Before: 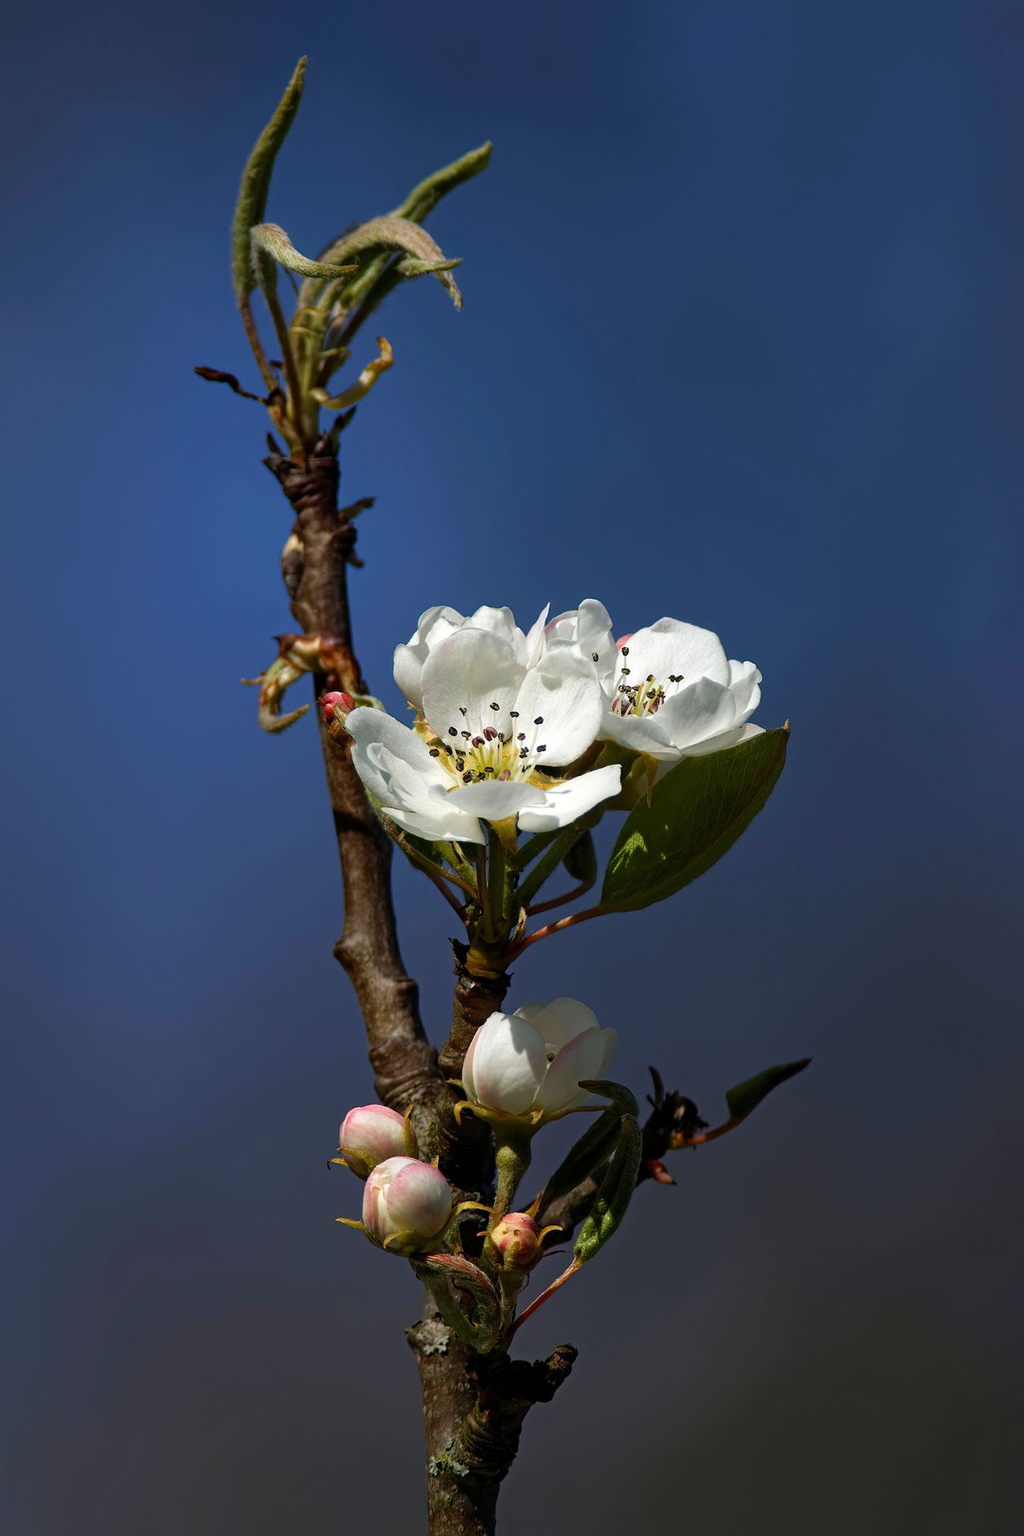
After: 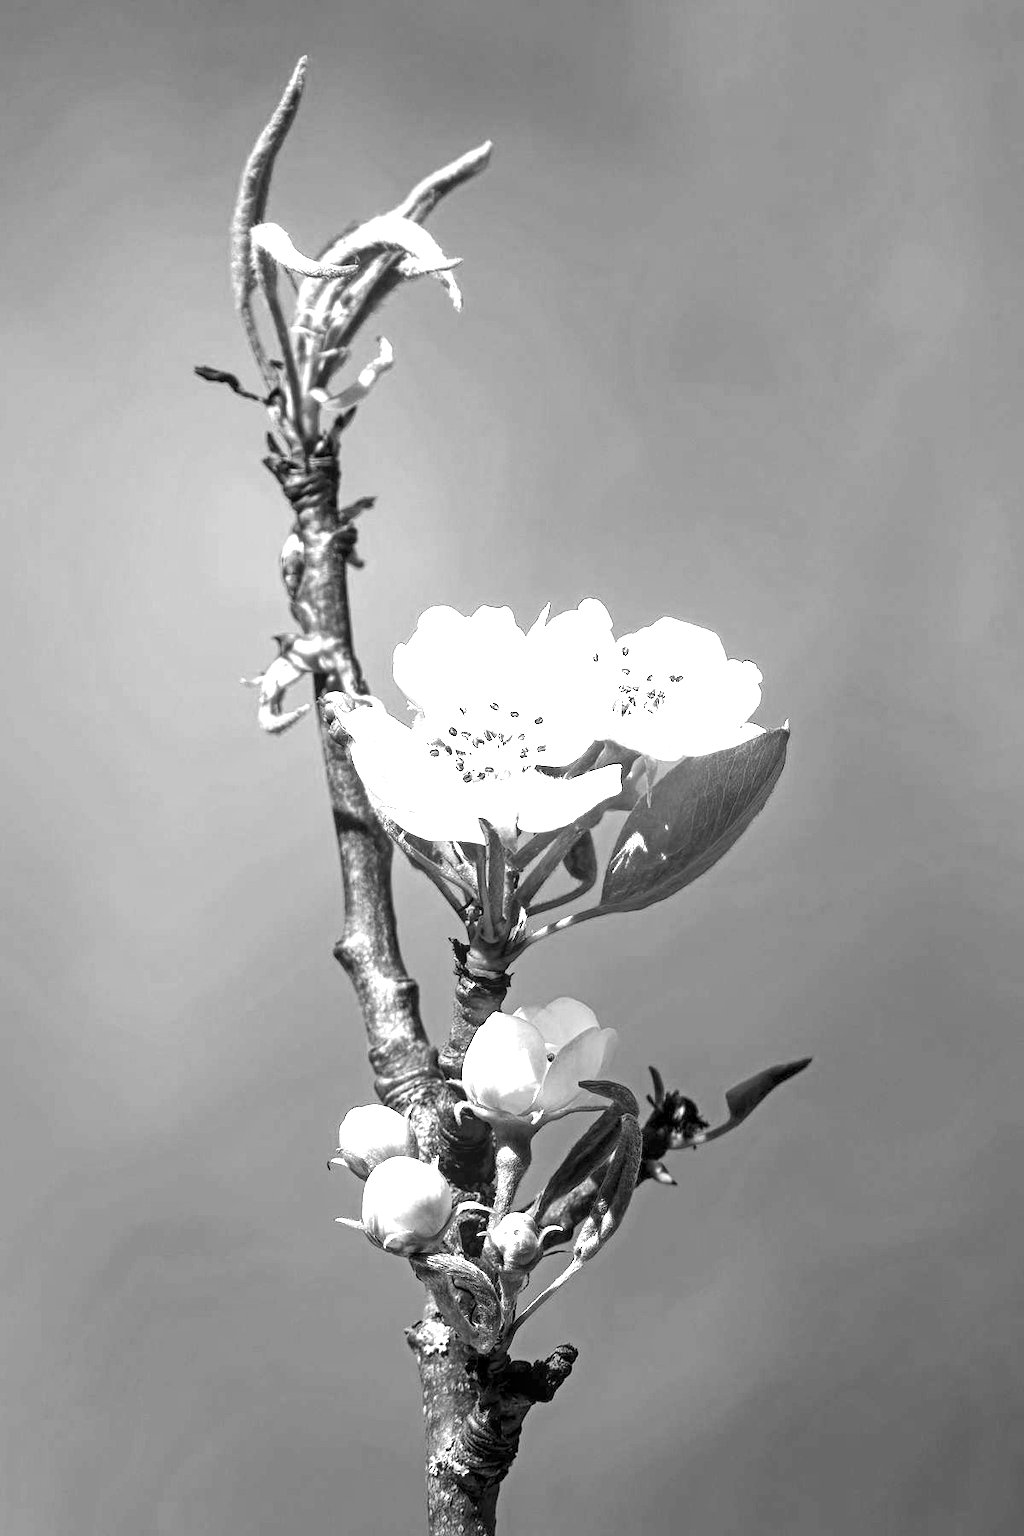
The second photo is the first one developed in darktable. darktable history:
local contrast: on, module defaults
monochrome: on, module defaults
exposure: black level correction 0, exposure 1.741 EV, compensate exposure bias true, compensate highlight preservation false
